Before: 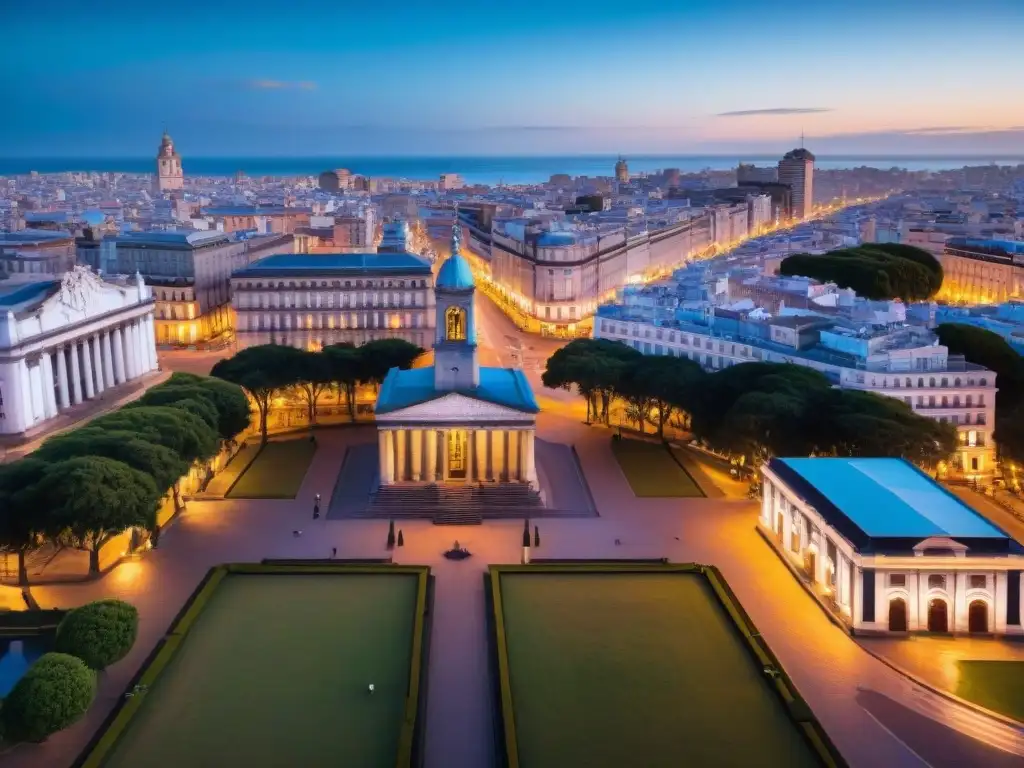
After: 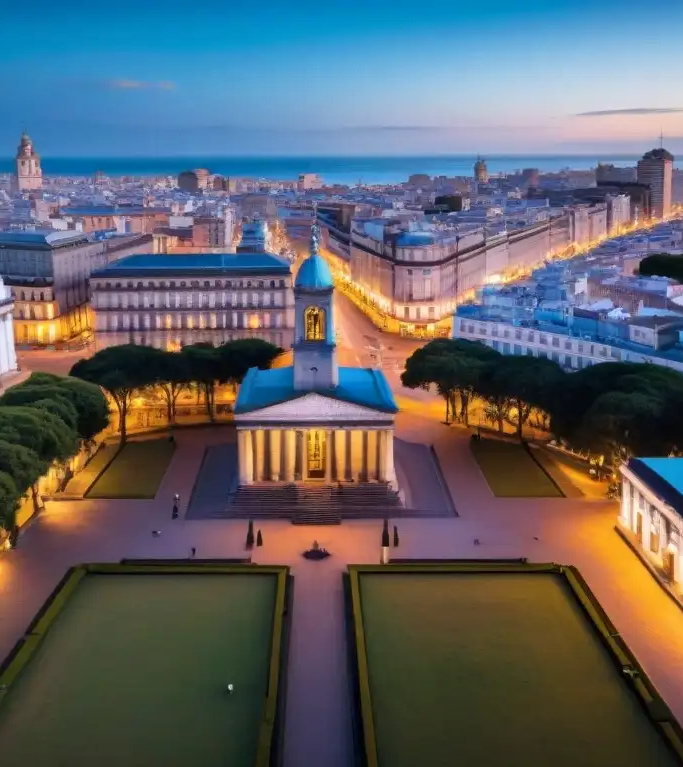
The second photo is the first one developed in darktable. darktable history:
crop and rotate: left 13.827%, right 19.434%
local contrast: mode bilateral grid, contrast 29, coarseness 16, detail 115%, midtone range 0.2
